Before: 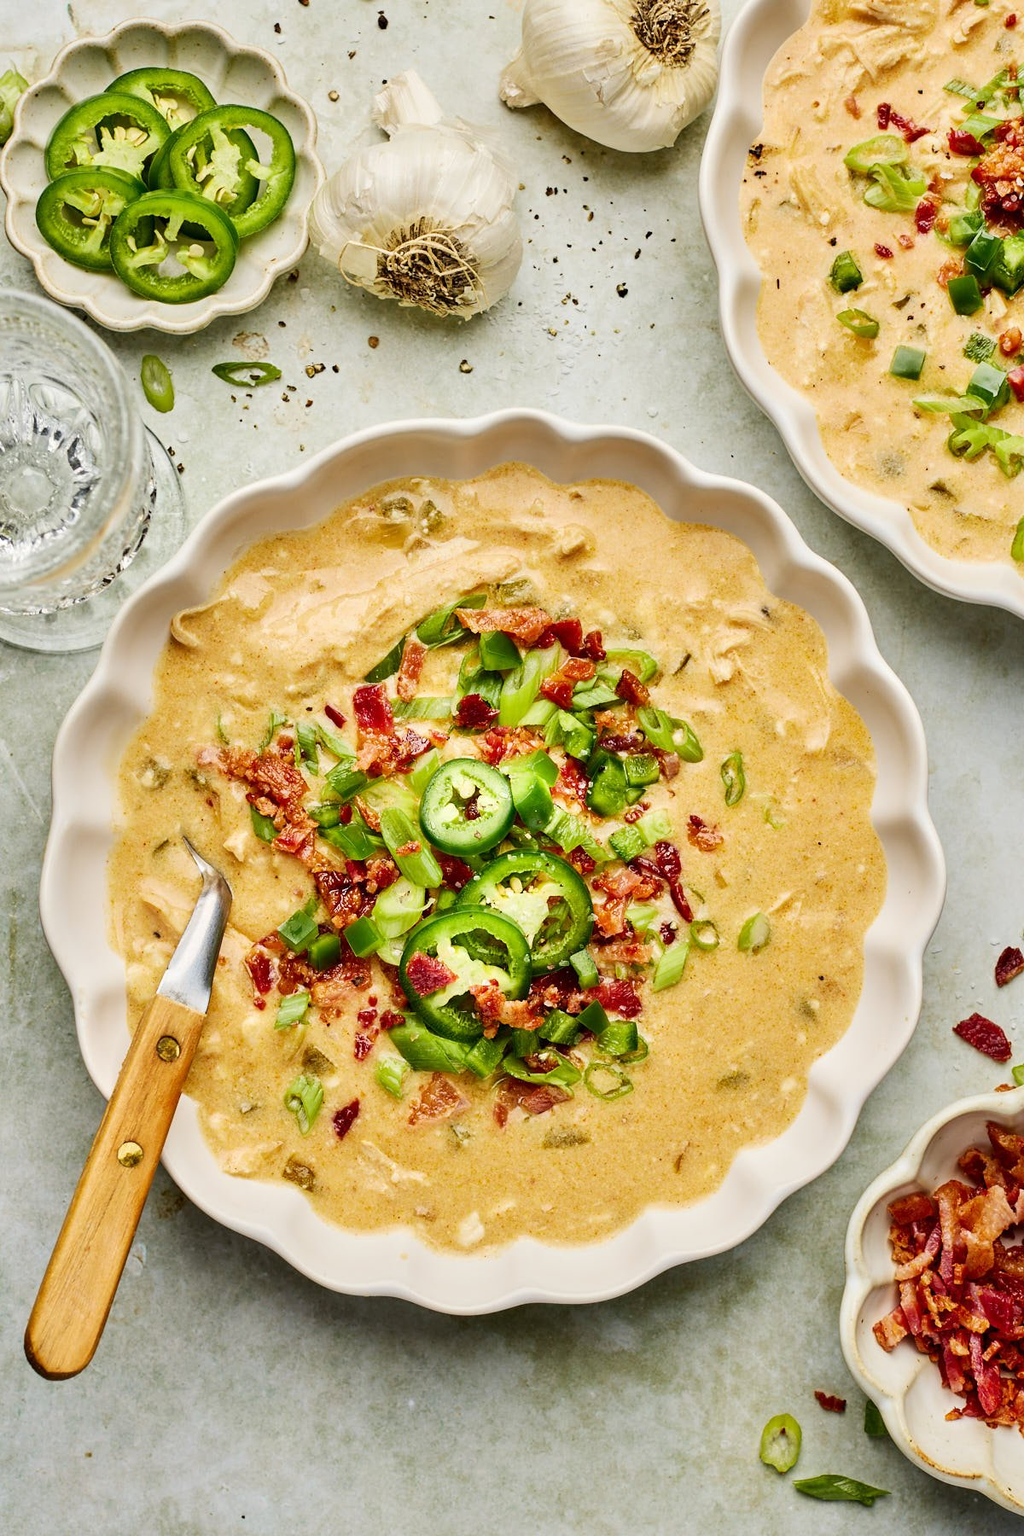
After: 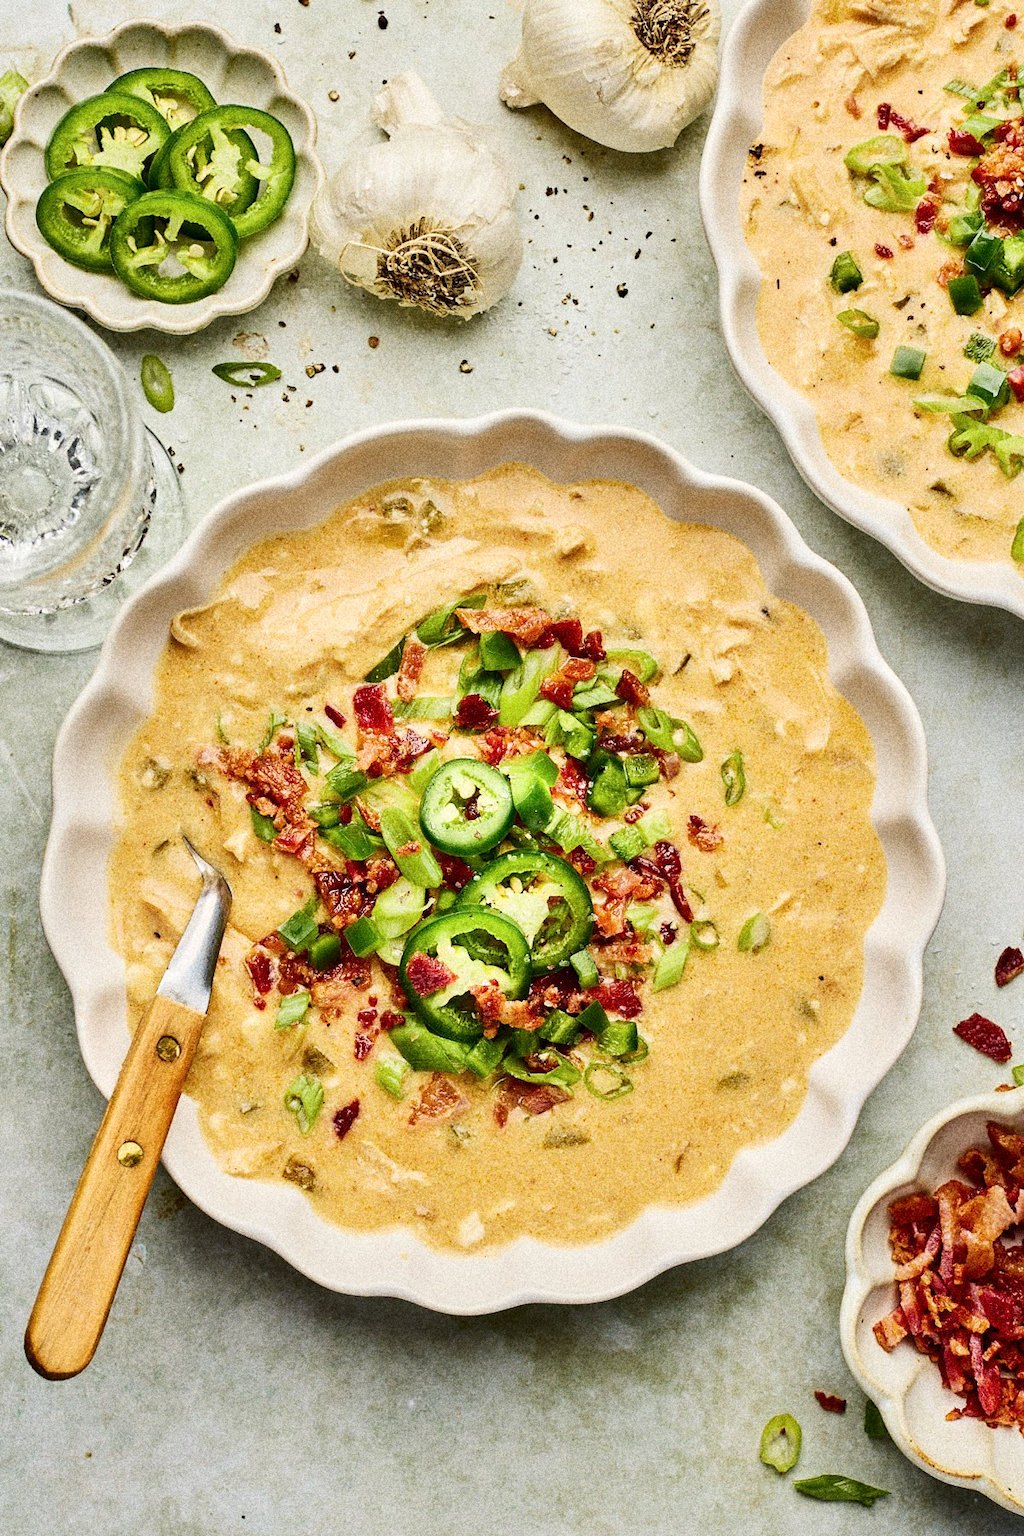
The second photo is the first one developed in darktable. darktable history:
grain: coarseness 14.49 ISO, strength 48.04%, mid-tones bias 35%
color balance rgb: linear chroma grading › global chroma -0.67%, saturation formula JzAzBz (2021)
contrast brightness saturation: contrast 0.14
